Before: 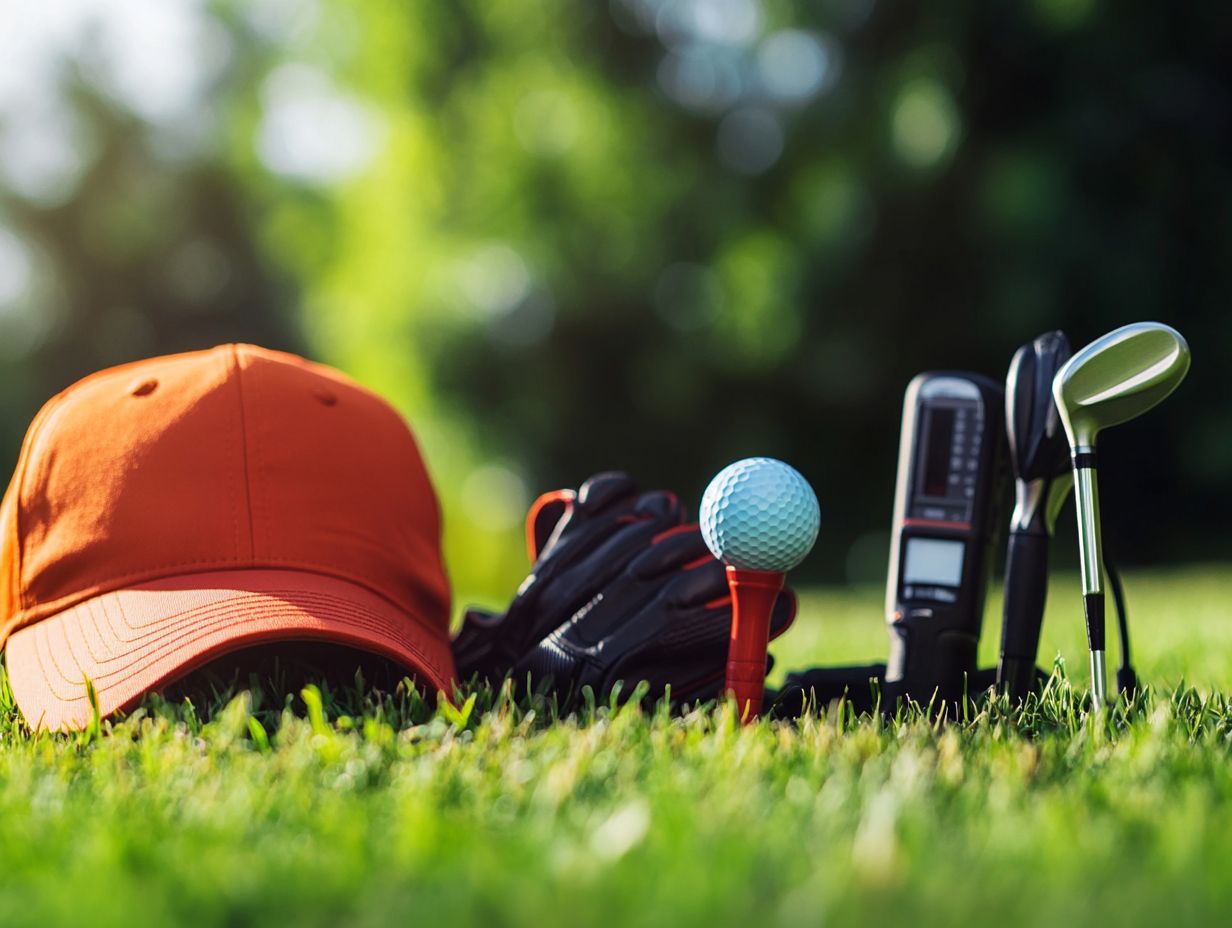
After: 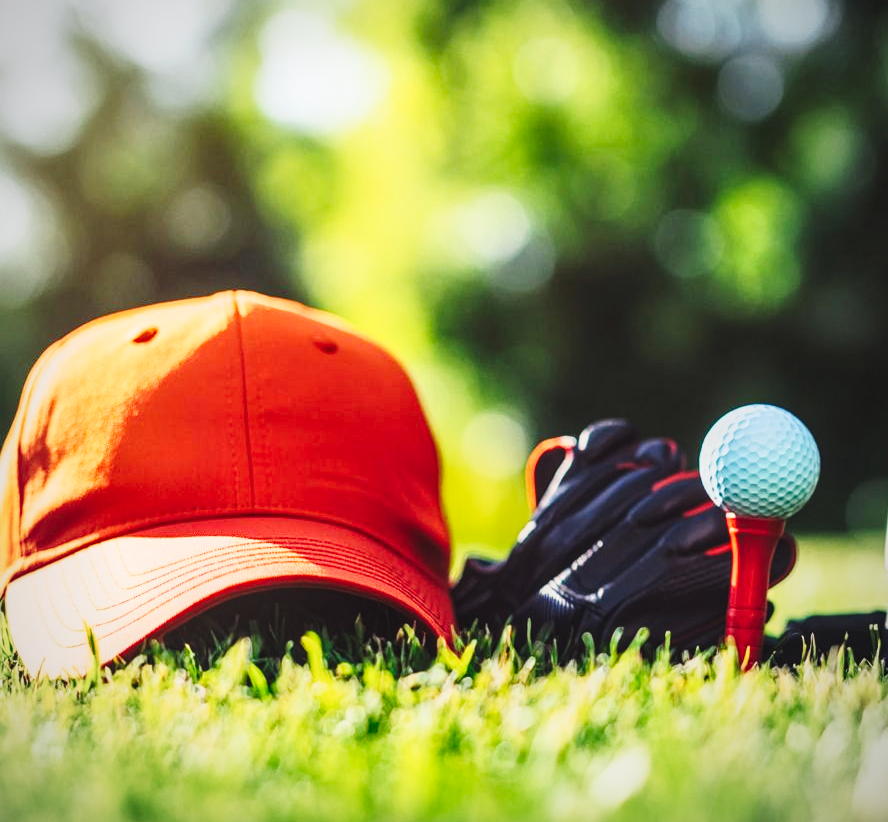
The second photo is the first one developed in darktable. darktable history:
base curve: curves: ch0 [(0, 0) (0.088, 0.125) (0.176, 0.251) (0.354, 0.501) (0.613, 0.749) (1, 0.877)]
exposure: black level correction -0.003, exposure 0.042 EV, compensate highlight preservation false
shadows and highlights: shadows 37.82, highlights -26.59, soften with gaussian
tone curve: curves: ch0 [(0.003, 0.023) (0.071, 0.052) (0.236, 0.197) (0.466, 0.557) (0.631, 0.764) (0.806, 0.906) (1, 1)]; ch1 [(0, 0) (0.262, 0.227) (0.417, 0.386) (0.469, 0.467) (0.502, 0.51) (0.528, 0.521) (0.573, 0.555) (0.605, 0.621) (0.644, 0.671) (0.686, 0.728) (0.994, 0.987)]; ch2 [(0, 0) (0.262, 0.188) (0.385, 0.353) (0.427, 0.424) (0.495, 0.502) (0.531, 0.555) (0.583, 0.632) (0.644, 0.748) (1, 1)], preserve colors none
local contrast: on, module defaults
vignetting: fall-off radius 64.02%
crop: top 5.752%, right 27.868%, bottom 5.608%
